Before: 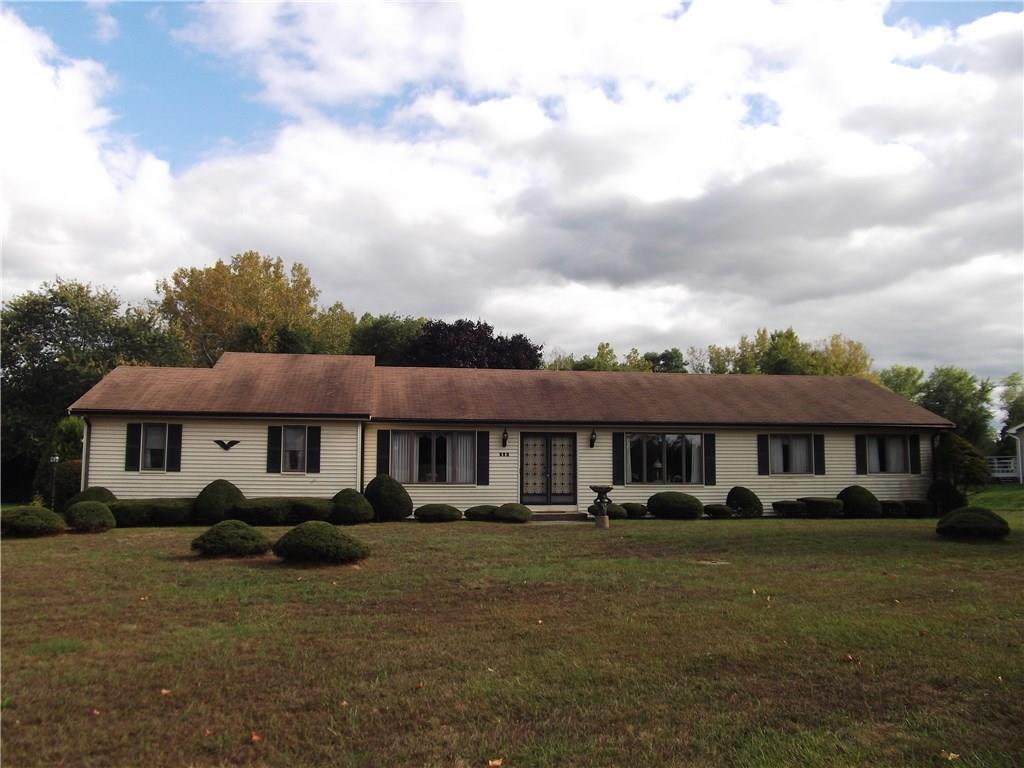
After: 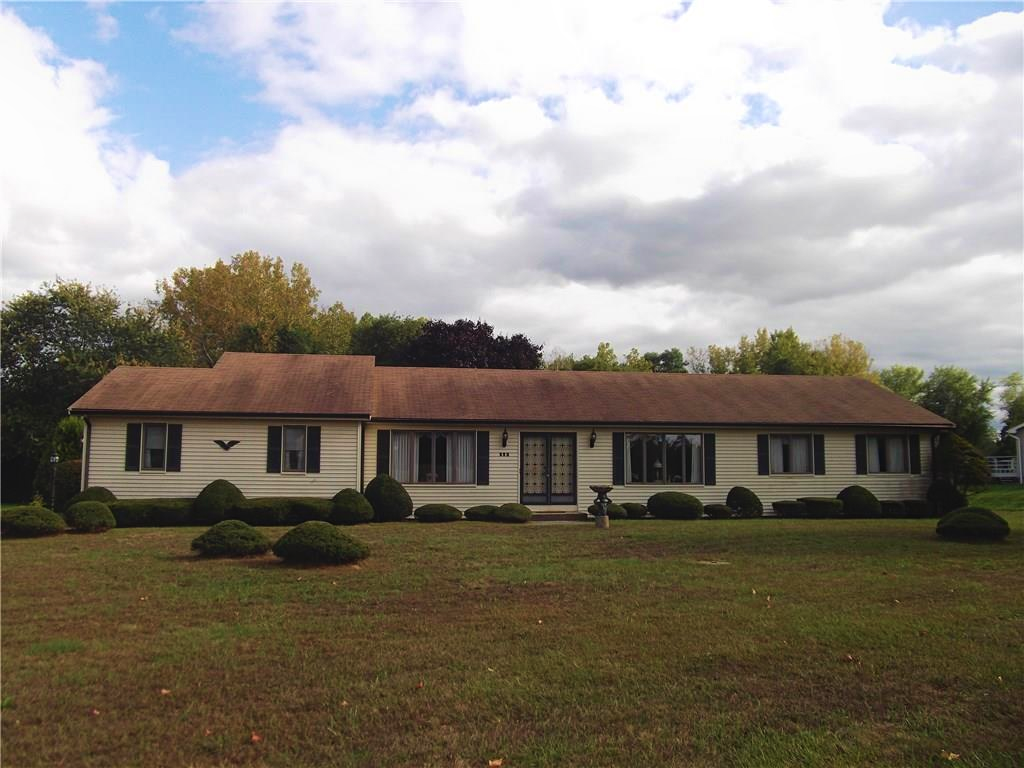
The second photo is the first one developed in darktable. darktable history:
local contrast: mode bilateral grid, contrast 100, coarseness 99, detail 109%, midtone range 0.2
contrast equalizer: octaves 7, y [[0.439, 0.44, 0.442, 0.457, 0.493, 0.498], [0.5 ×6], [0.5 ×6], [0 ×6], [0 ×6]]
velvia: on, module defaults
